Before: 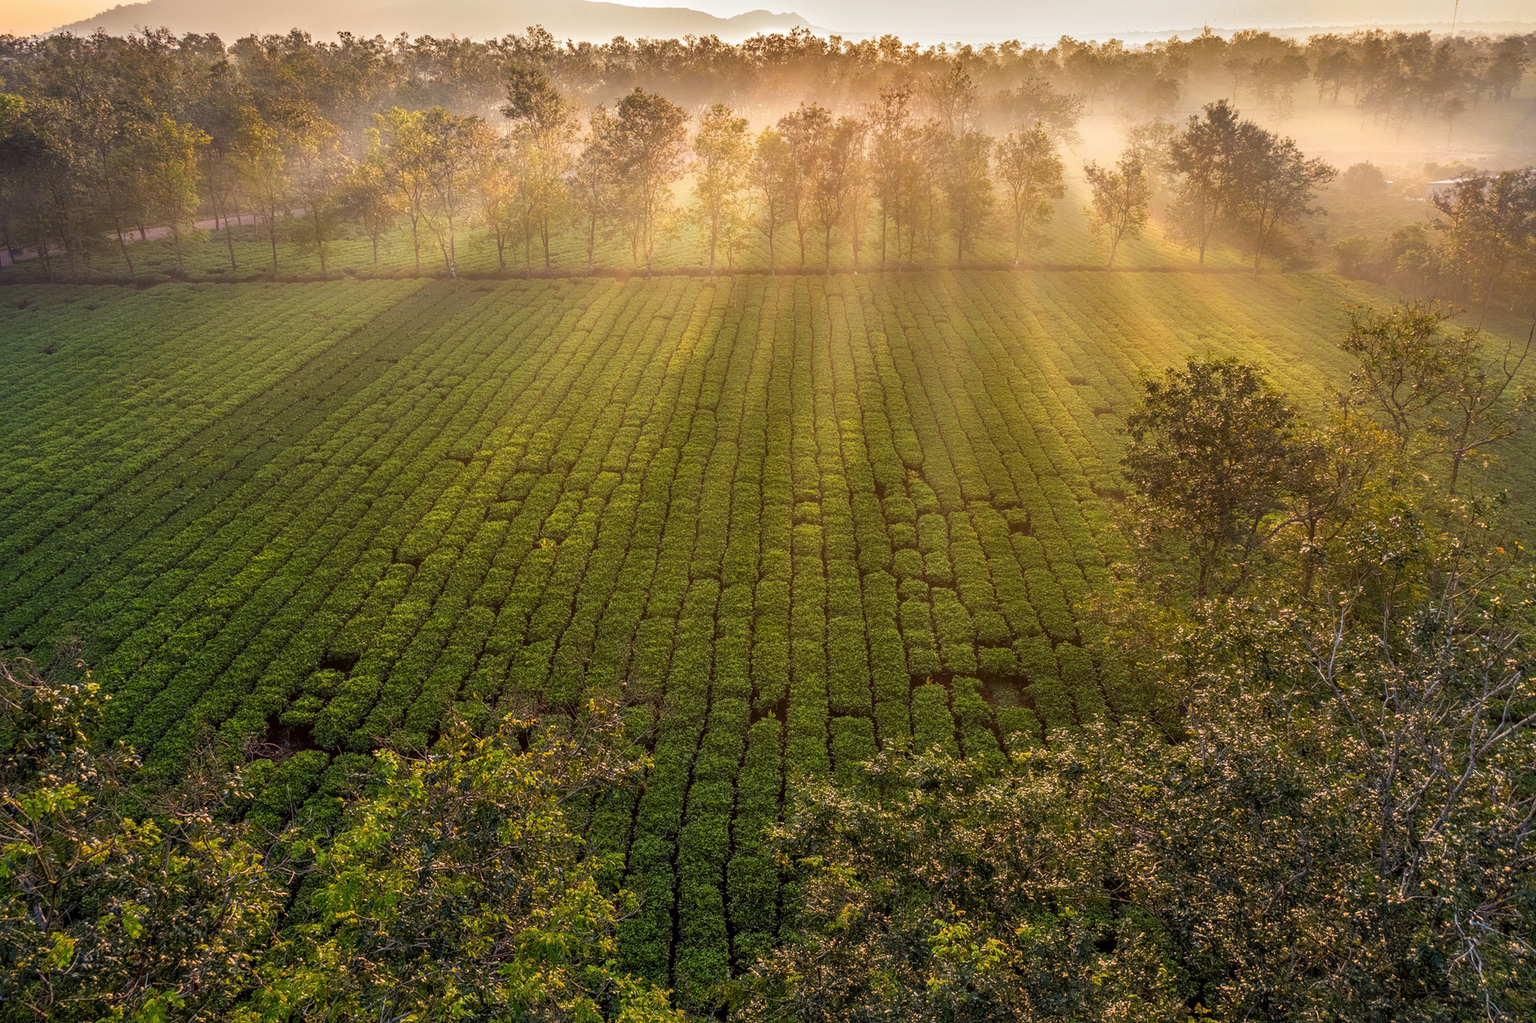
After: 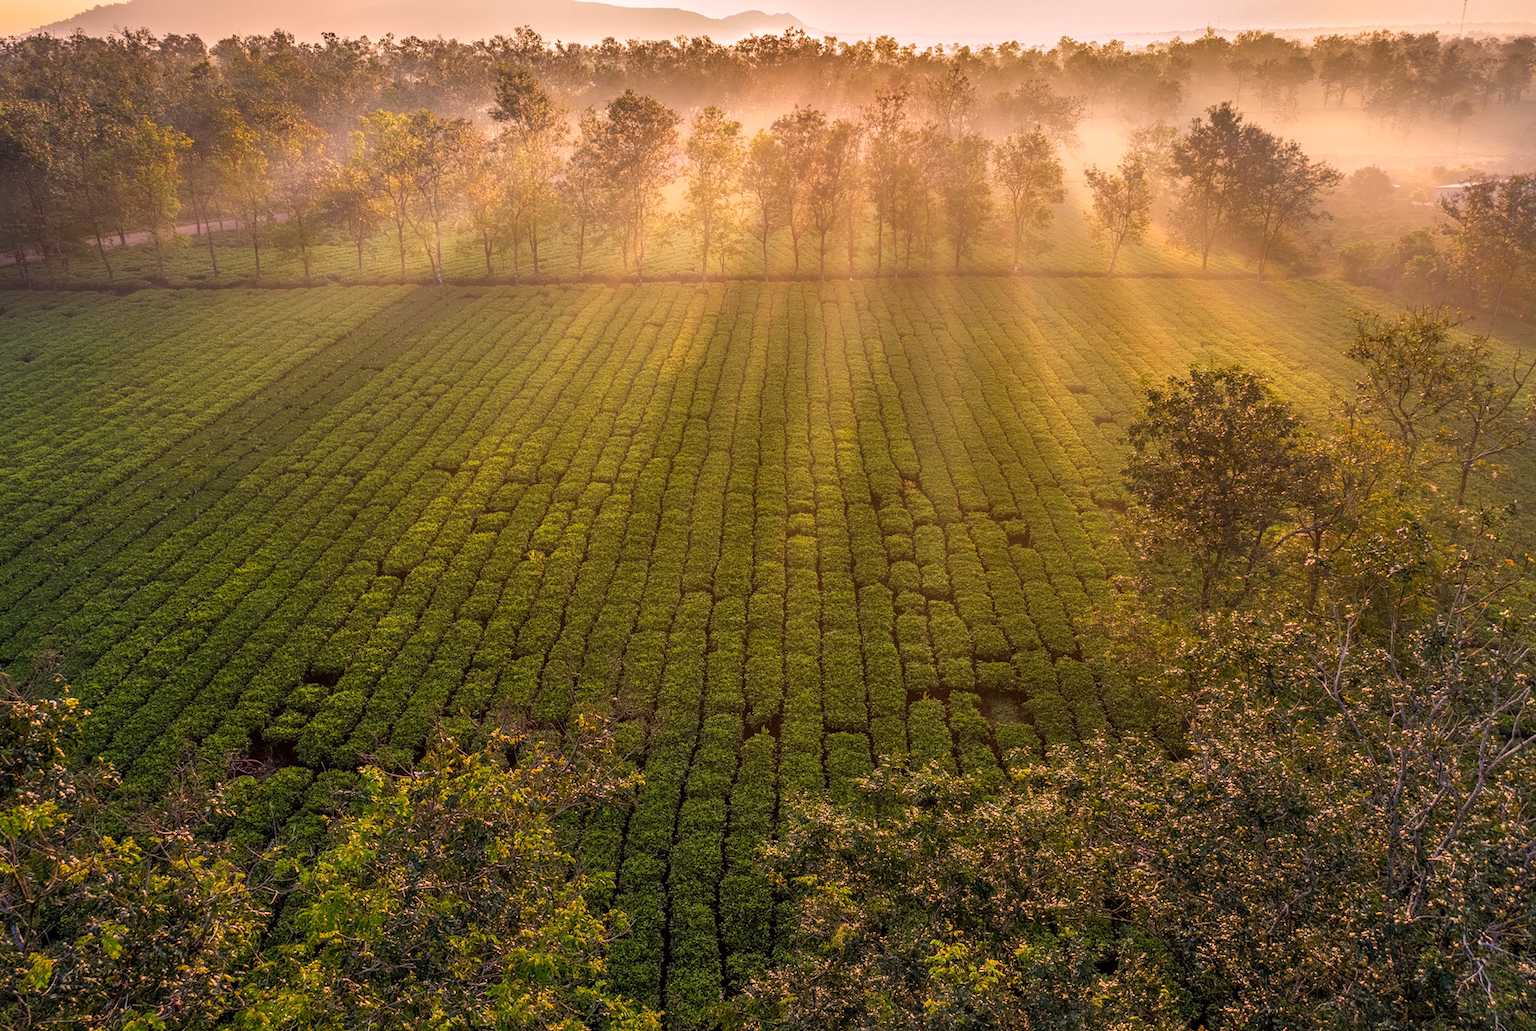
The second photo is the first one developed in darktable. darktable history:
color correction: highlights a* 12.42, highlights b* 5.37
crop and rotate: left 1.524%, right 0.588%, bottom 1.316%
